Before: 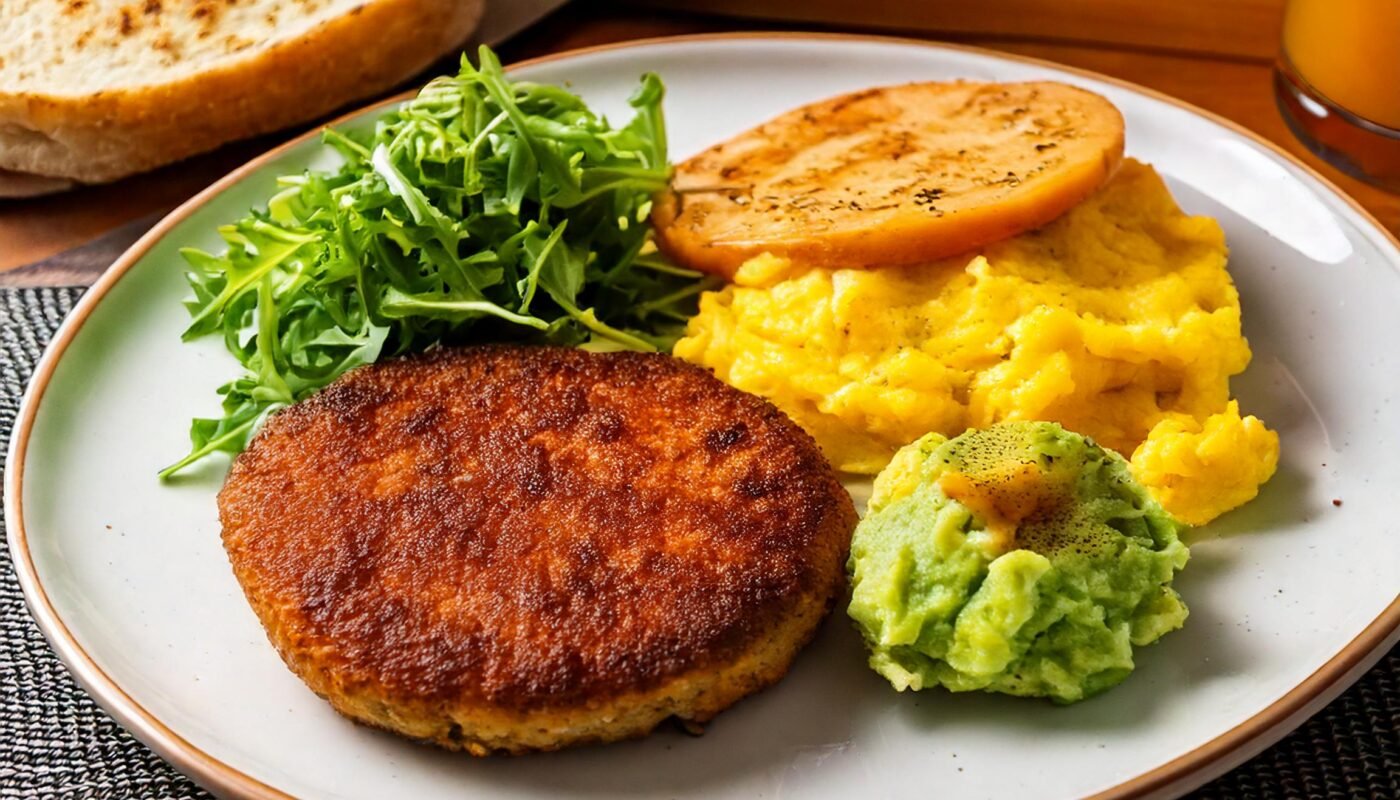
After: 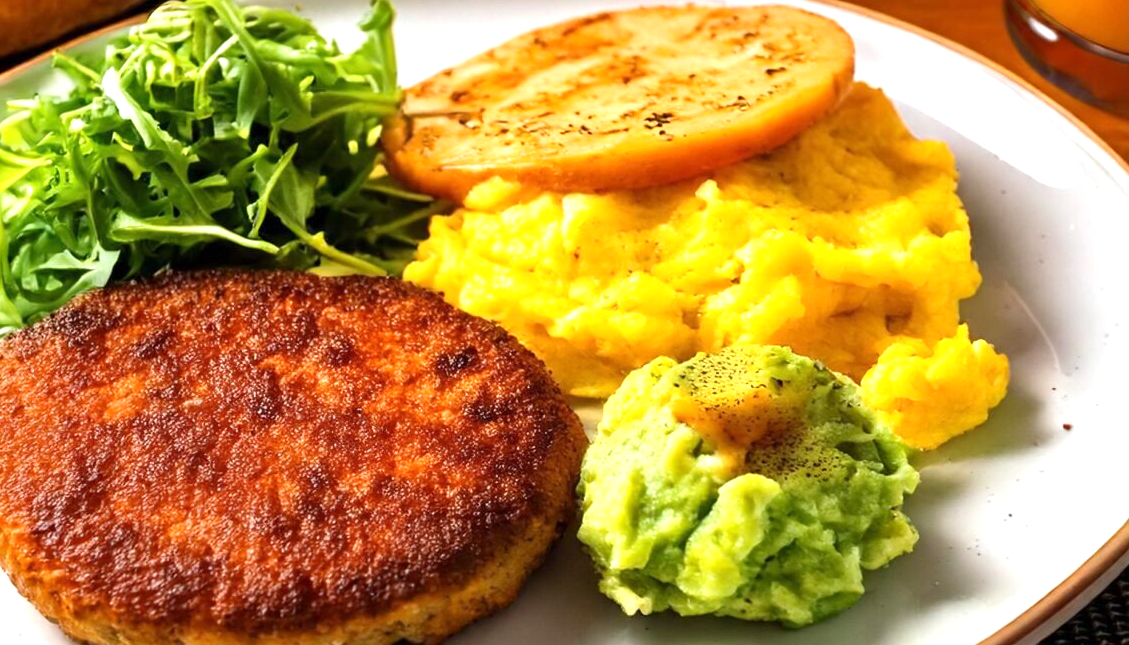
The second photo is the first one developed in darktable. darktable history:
exposure: exposure 0.605 EV, compensate highlight preservation false
crop: left 19.316%, top 9.599%, right 0%, bottom 9.731%
